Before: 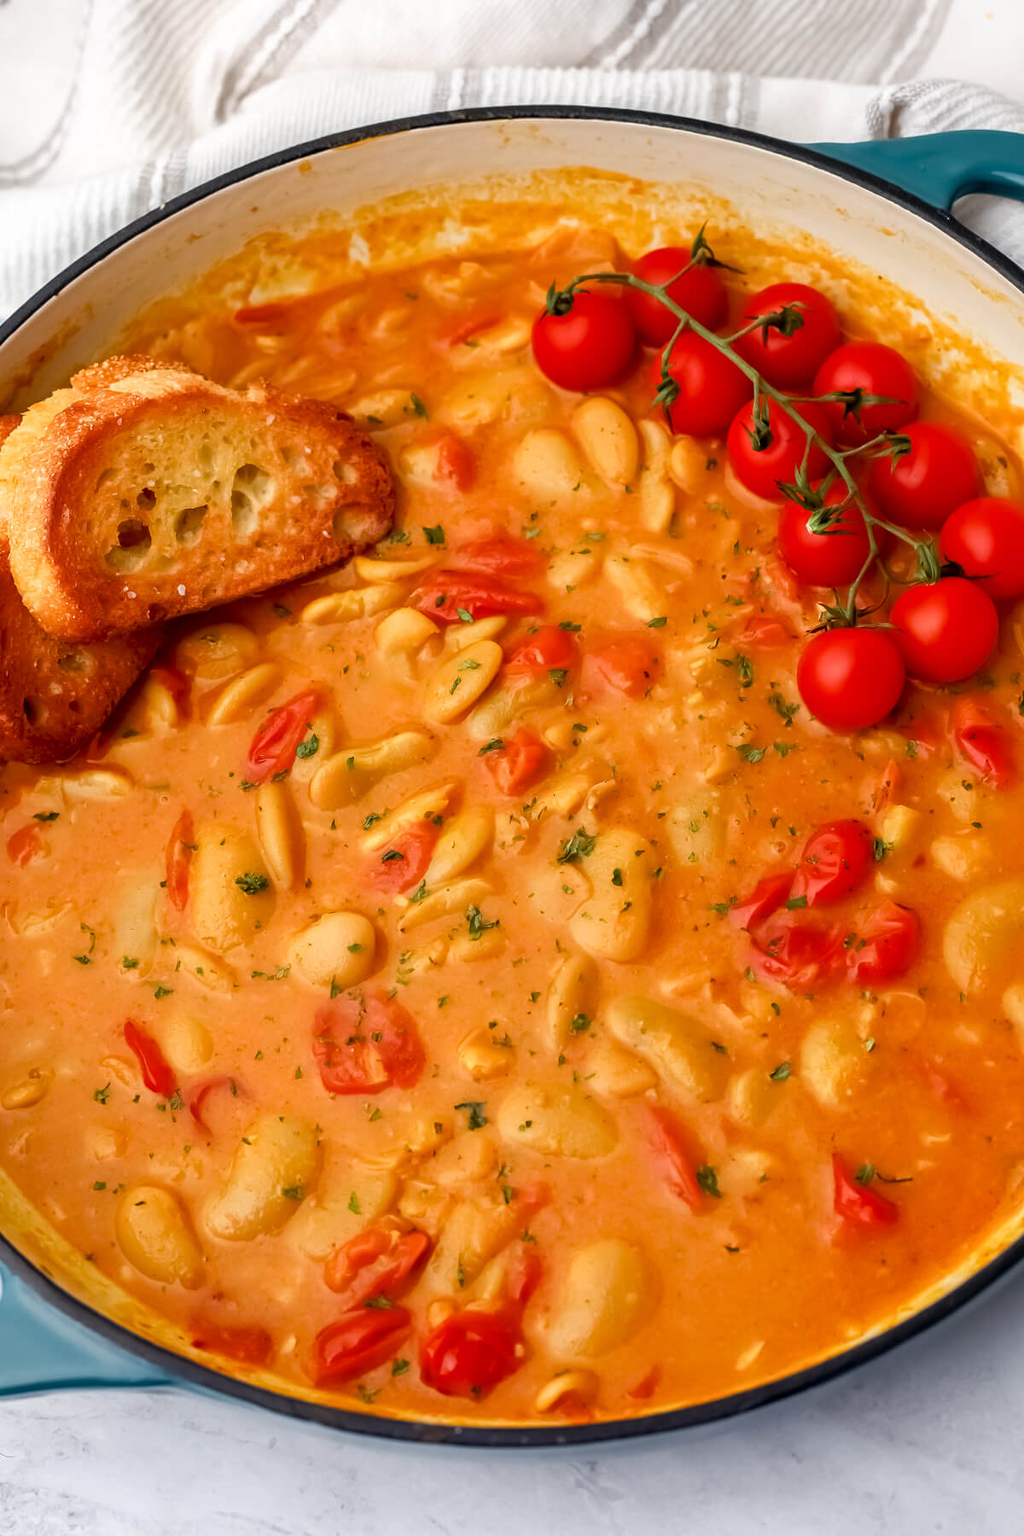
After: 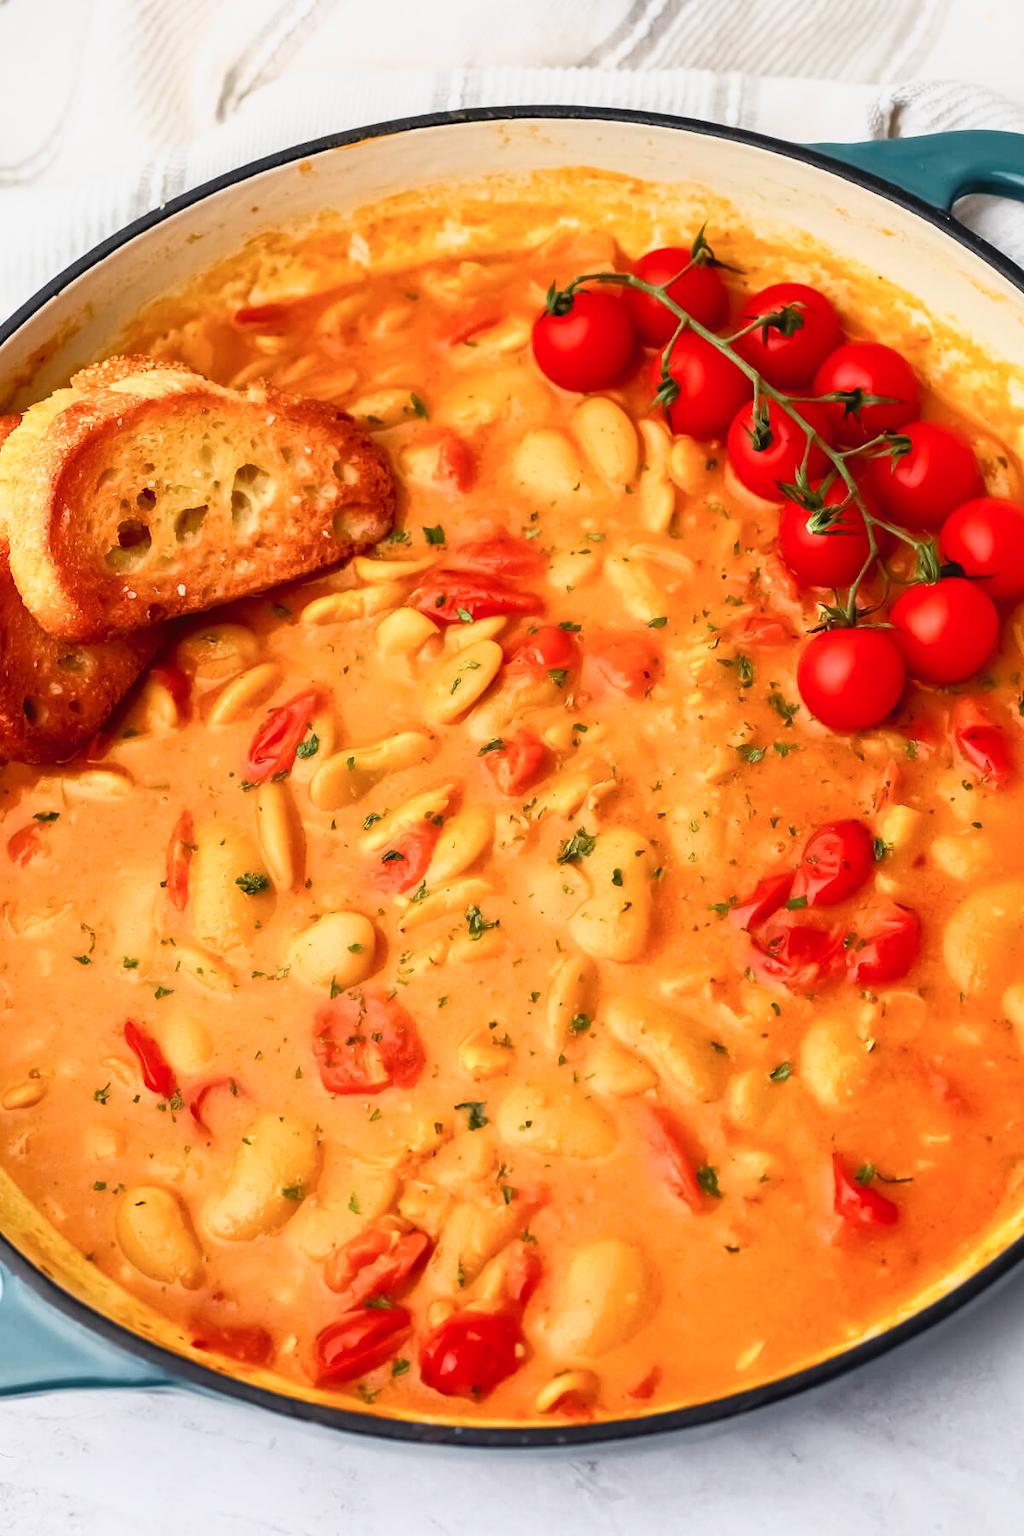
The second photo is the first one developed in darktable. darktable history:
tone curve: curves: ch0 [(0, 0.038) (0.193, 0.212) (0.461, 0.502) (0.629, 0.731) (0.838, 0.916) (1, 0.967)]; ch1 [(0, 0) (0.35, 0.356) (0.45, 0.453) (0.504, 0.503) (0.532, 0.524) (0.558, 0.559) (0.735, 0.762) (1, 1)]; ch2 [(0, 0) (0.281, 0.266) (0.456, 0.469) (0.5, 0.5) (0.533, 0.545) (0.606, 0.607) (0.646, 0.654) (1, 1)], color space Lab, independent channels, preserve colors none
